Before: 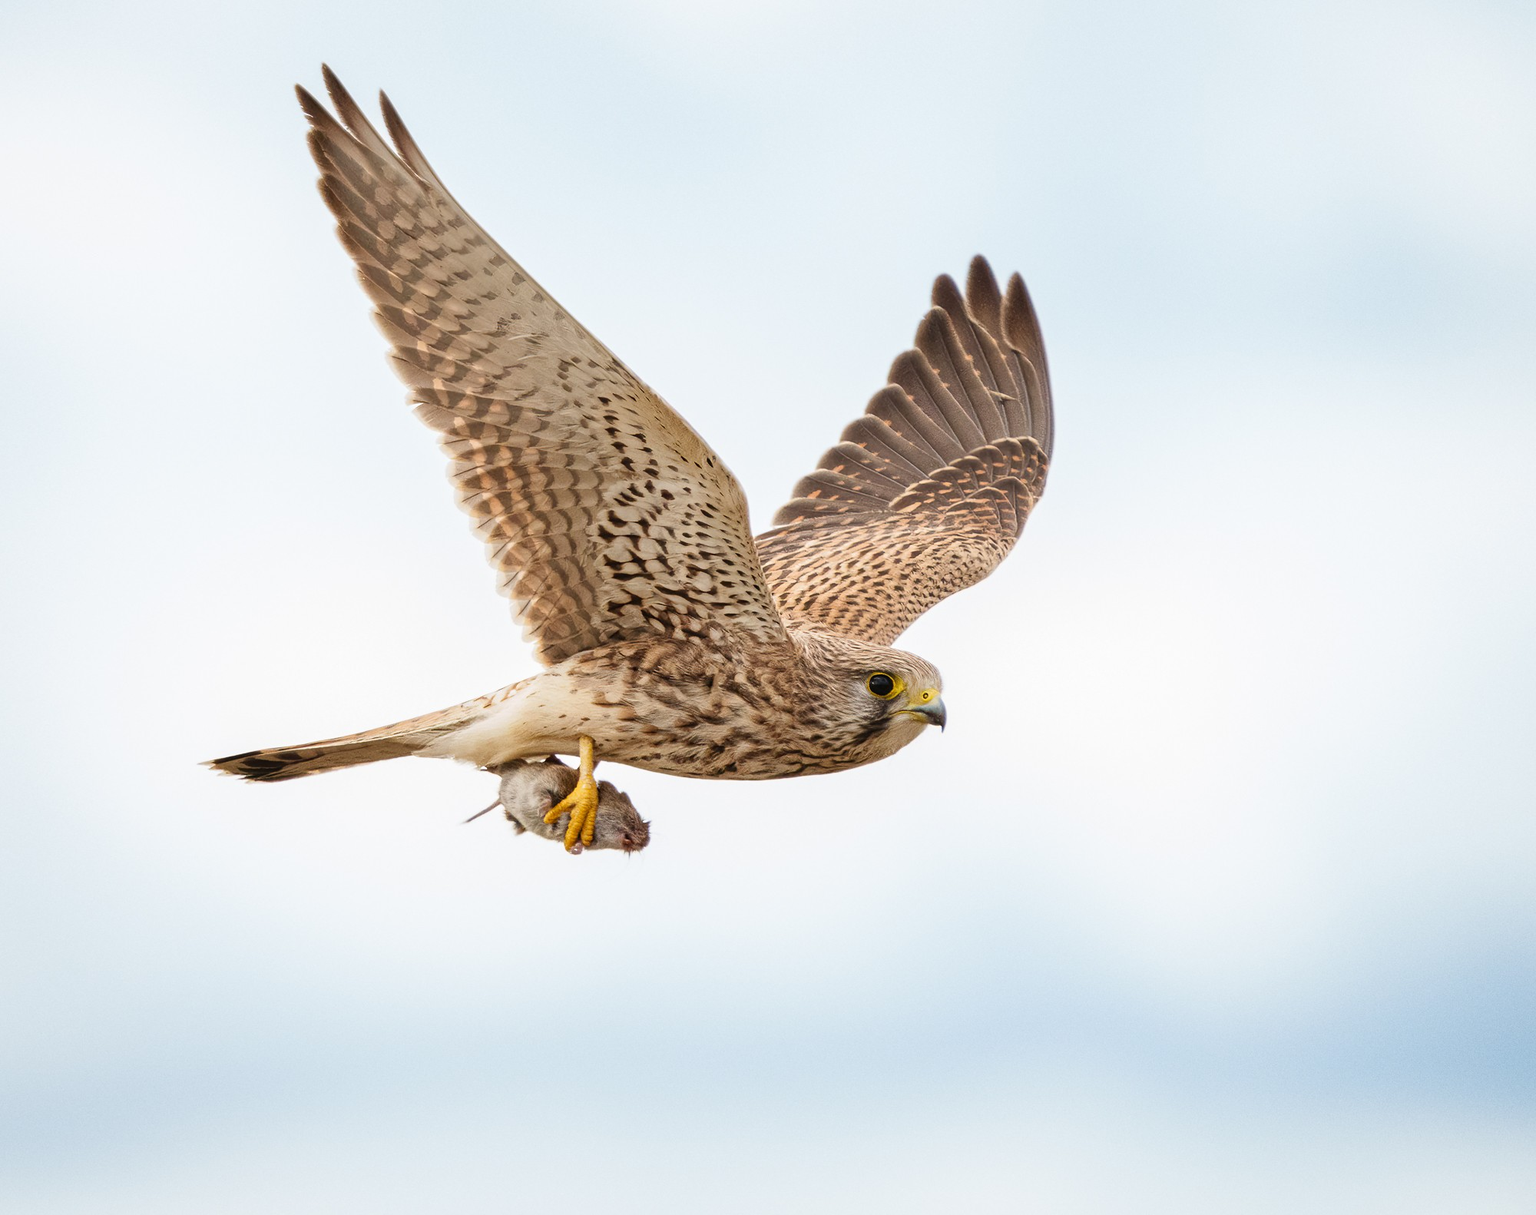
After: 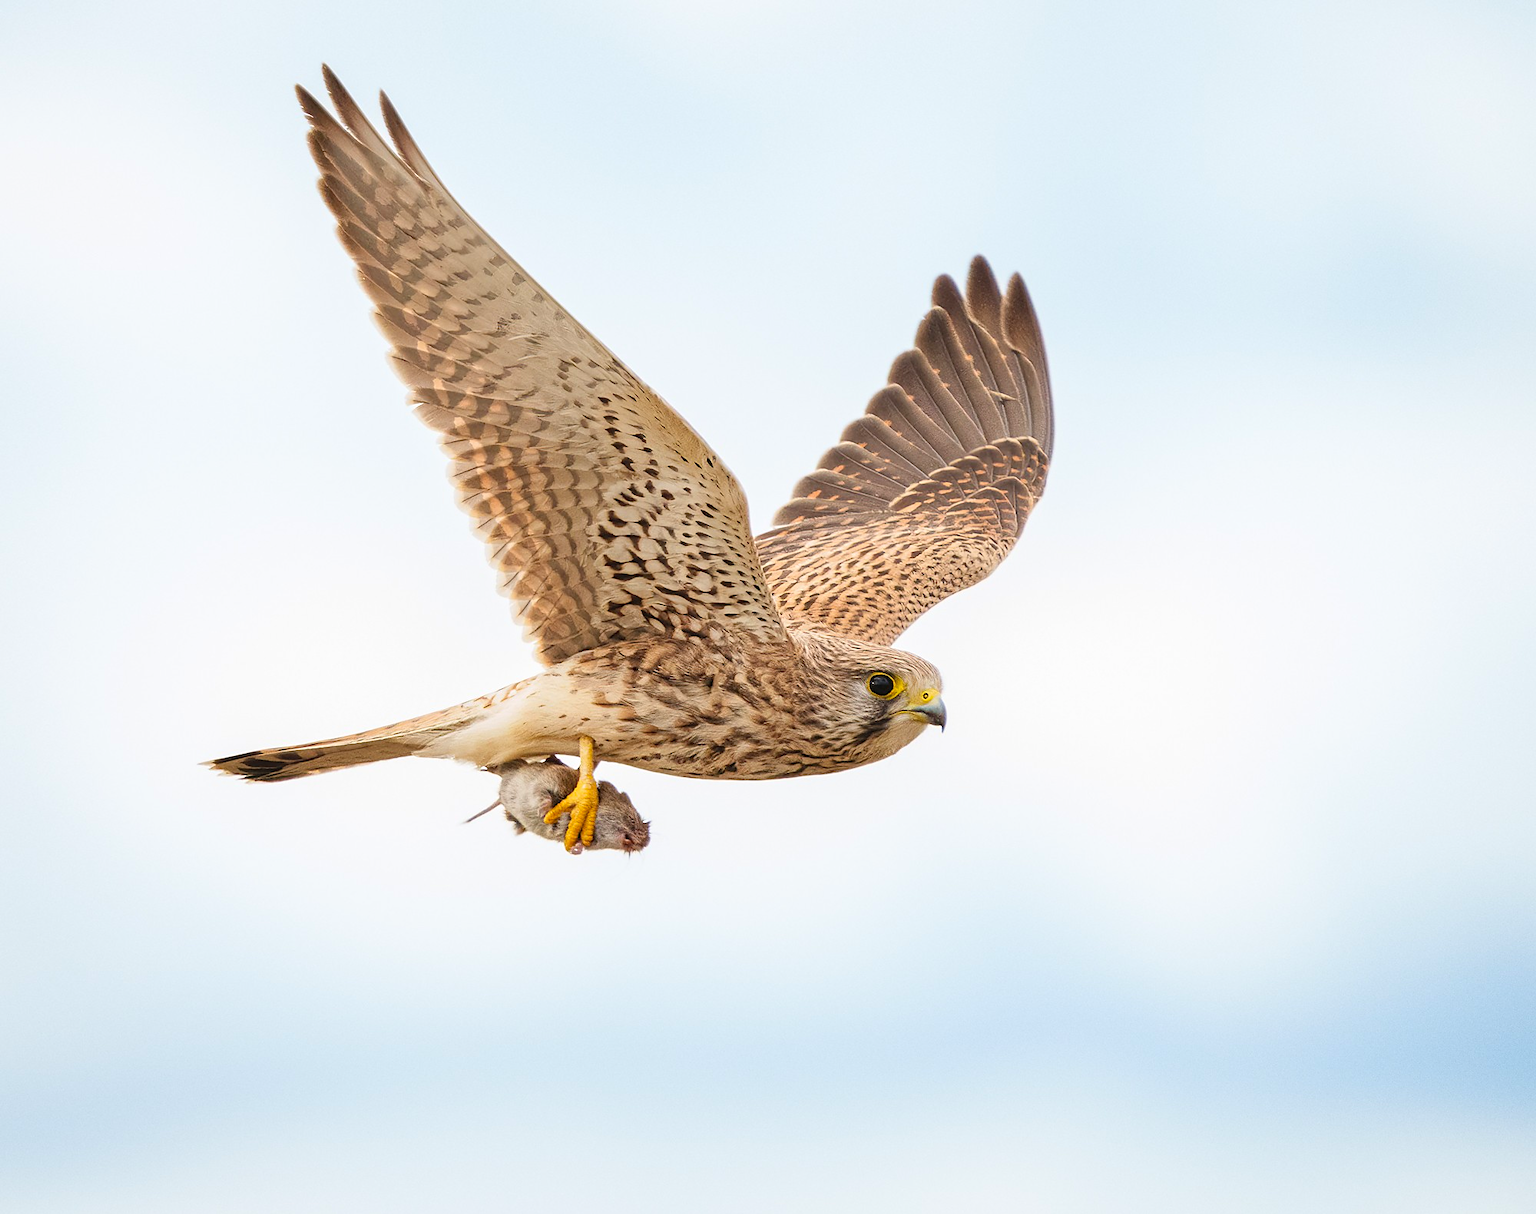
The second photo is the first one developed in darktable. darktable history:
sharpen: radius 1.479, amount 0.405, threshold 1.293
contrast brightness saturation: brightness 0.09, saturation 0.194
